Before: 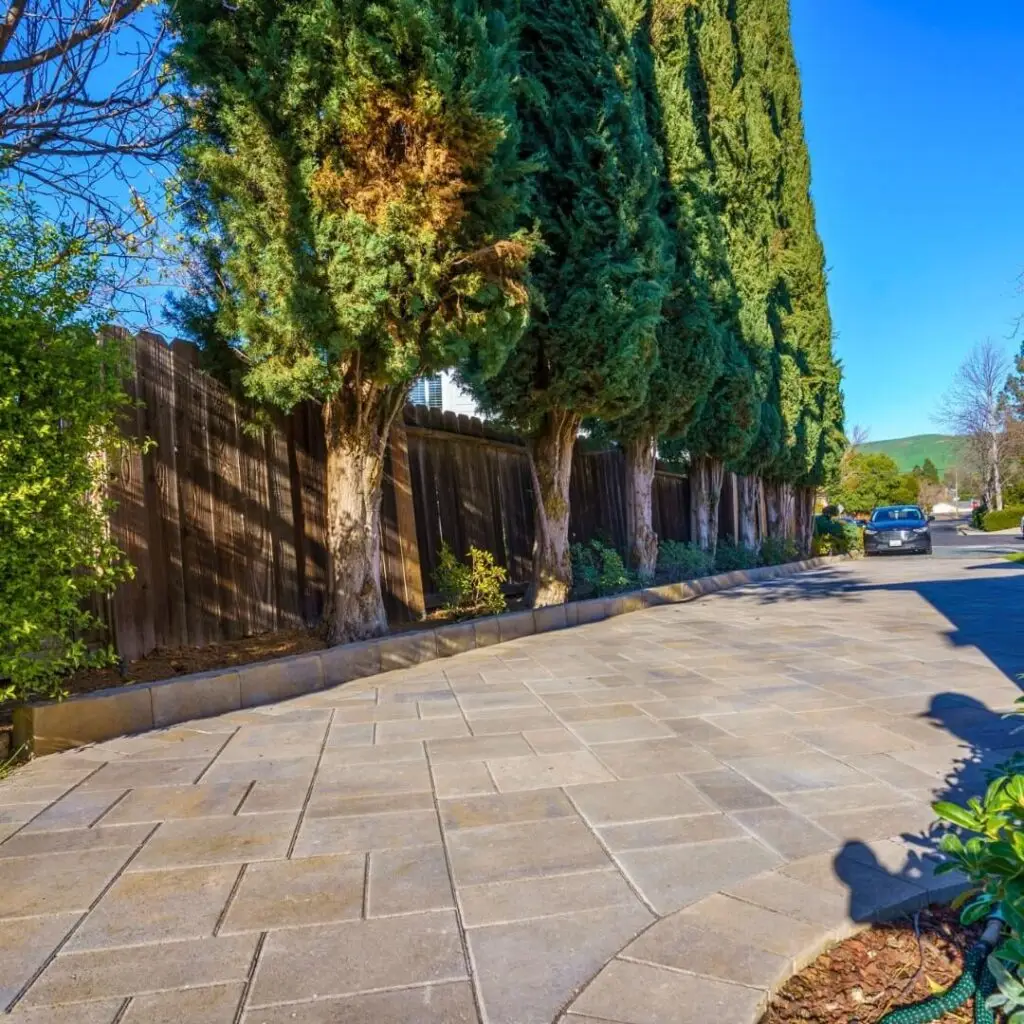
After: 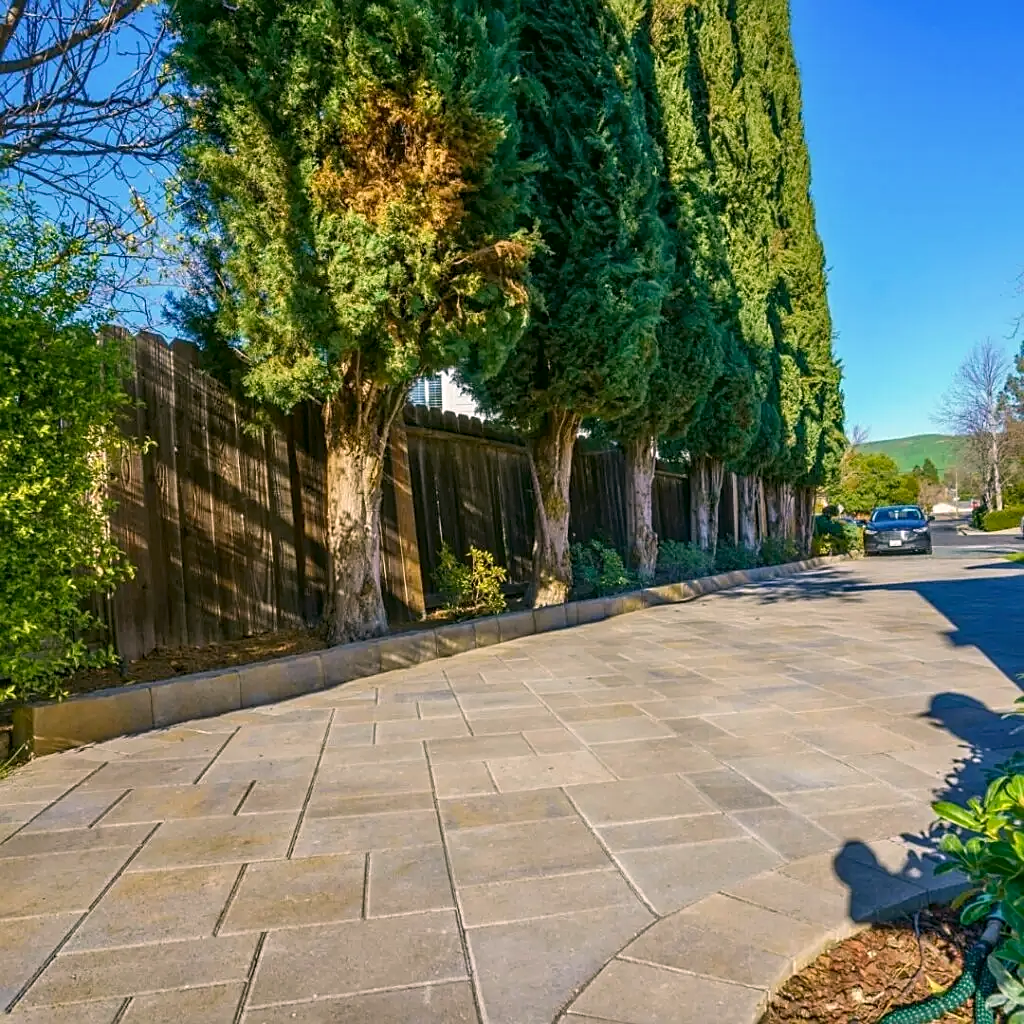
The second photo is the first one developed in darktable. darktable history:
sharpen: on, module defaults
color correction: highlights a* 4.02, highlights b* 4.98, shadows a* -7.55, shadows b* 4.98
